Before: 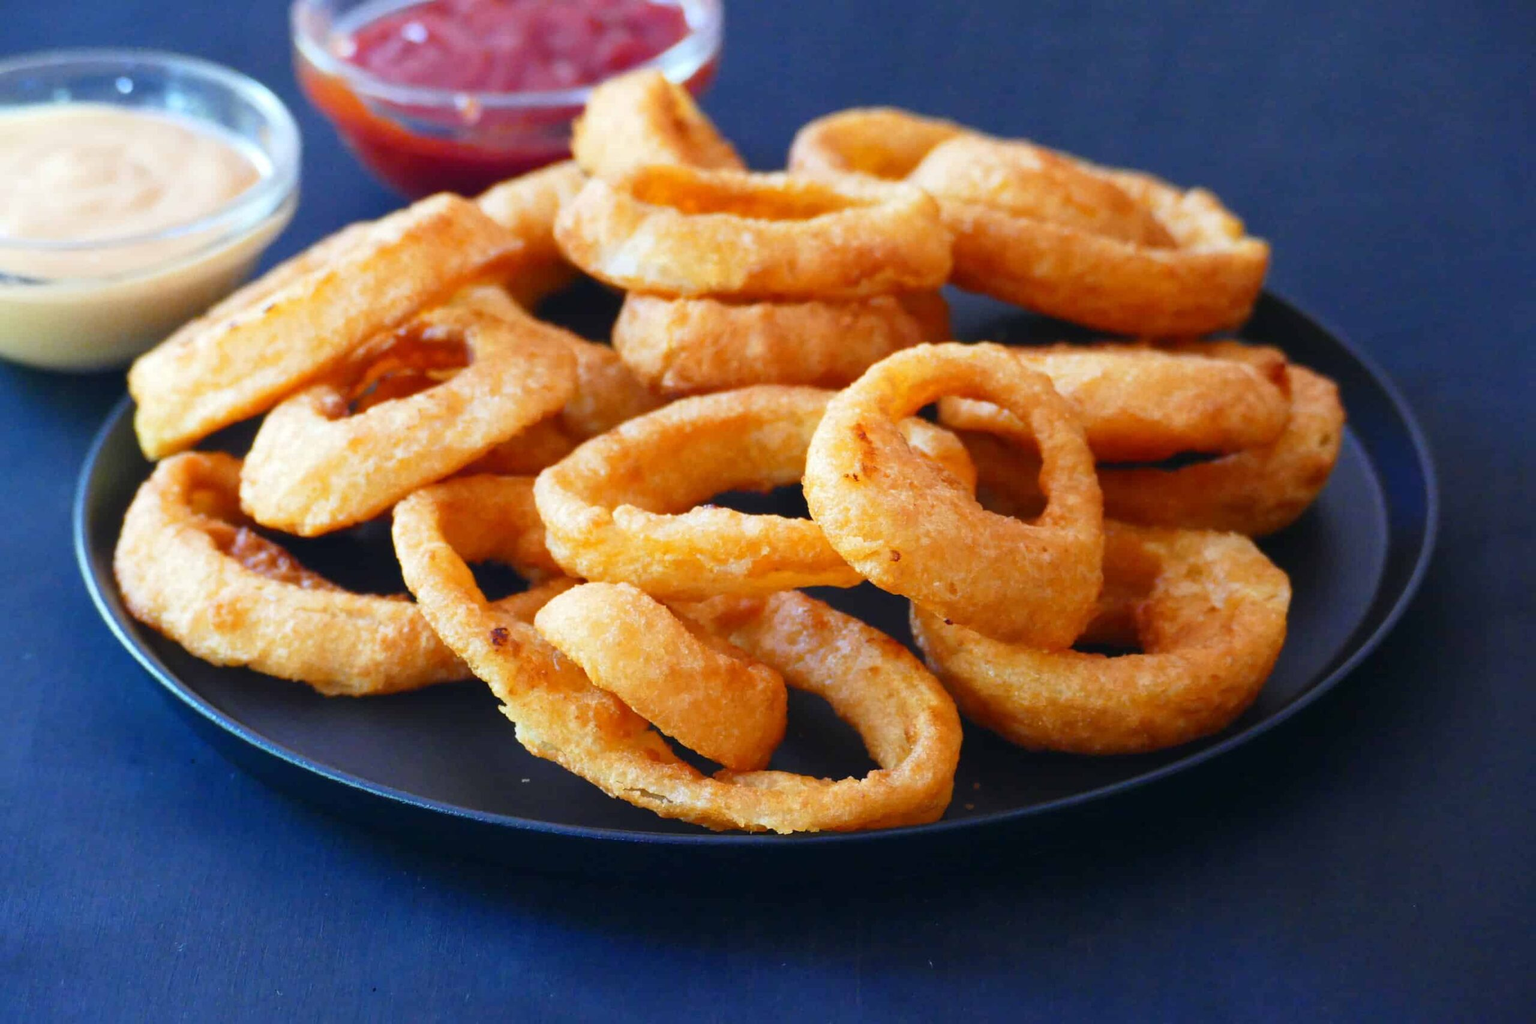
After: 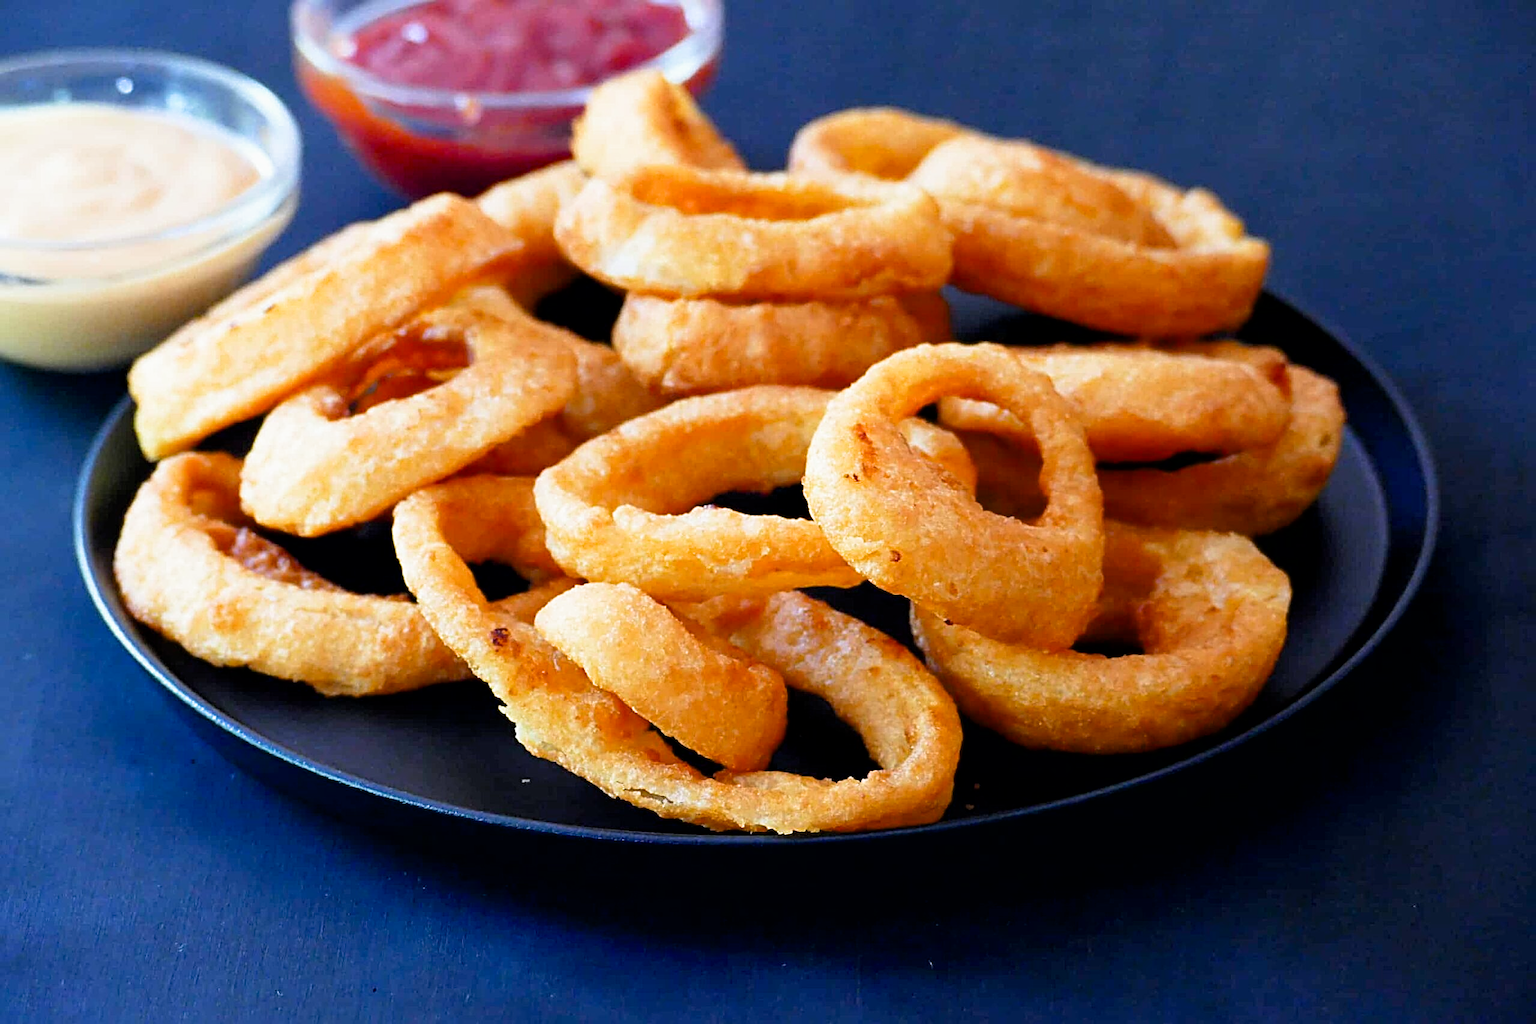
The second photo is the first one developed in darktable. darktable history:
sharpen: radius 3.025, amount 0.757
filmic rgb: black relative exposure -12.8 EV, white relative exposure 2.8 EV, threshold 3 EV, target black luminance 0%, hardness 8.54, latitude 70.41%, contrast 1.133, shadows ↔ highlights balance -0.395%, color science v4 (2020), enable highlight reconstruction true
exposure: black level correction 0.009, exposure 0.119 EV, compensate highlight preservation false
